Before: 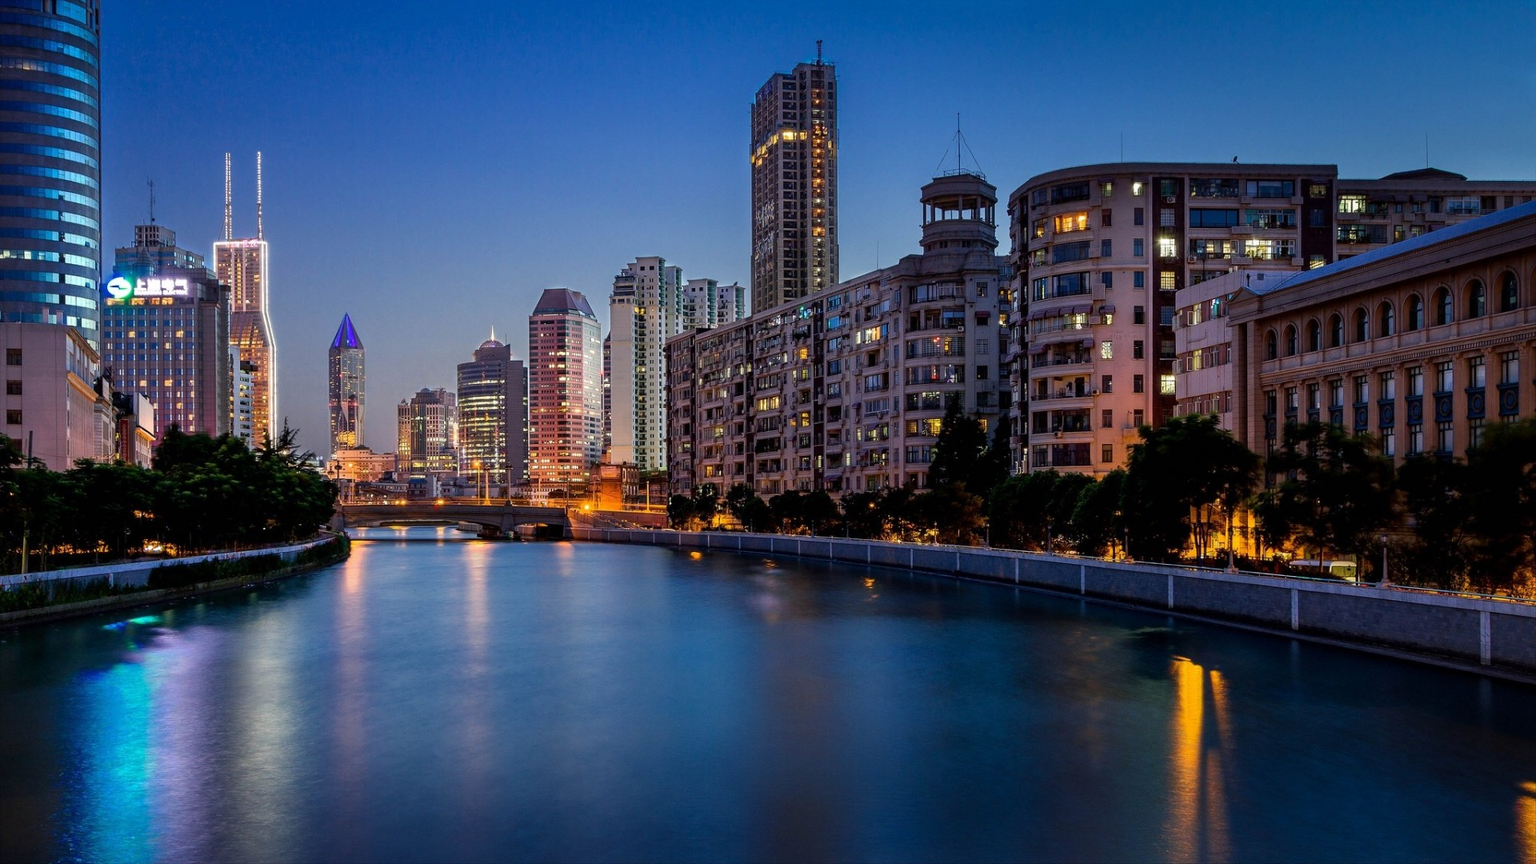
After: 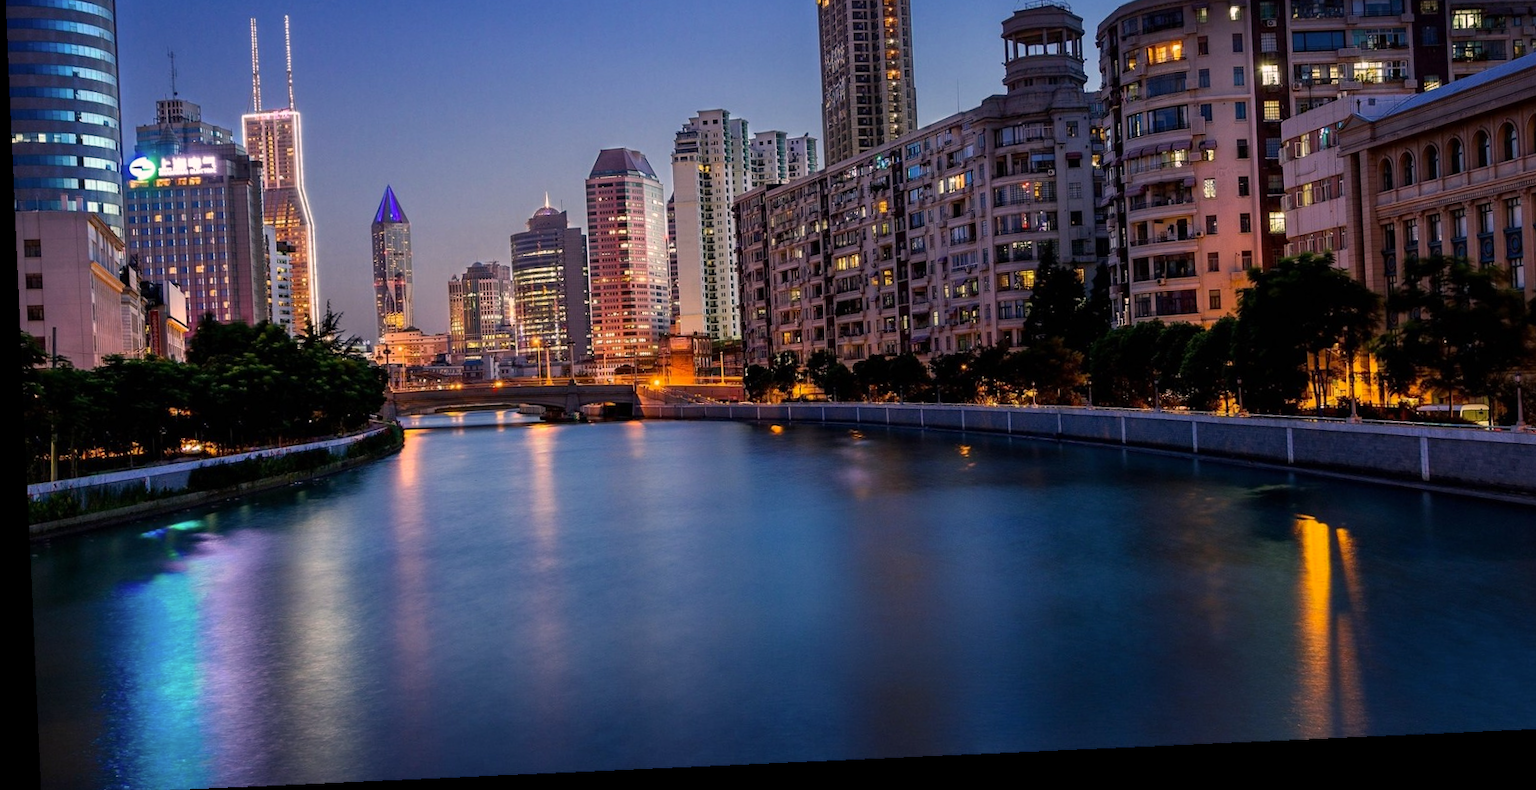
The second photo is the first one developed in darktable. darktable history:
crop: top 20.916%, right 9.437%, bottom 0.316%
color correction: highlights a* 7.34, highlights b* 4.37
rotate and perspective: rotation -2.56°, automatic cropping off
